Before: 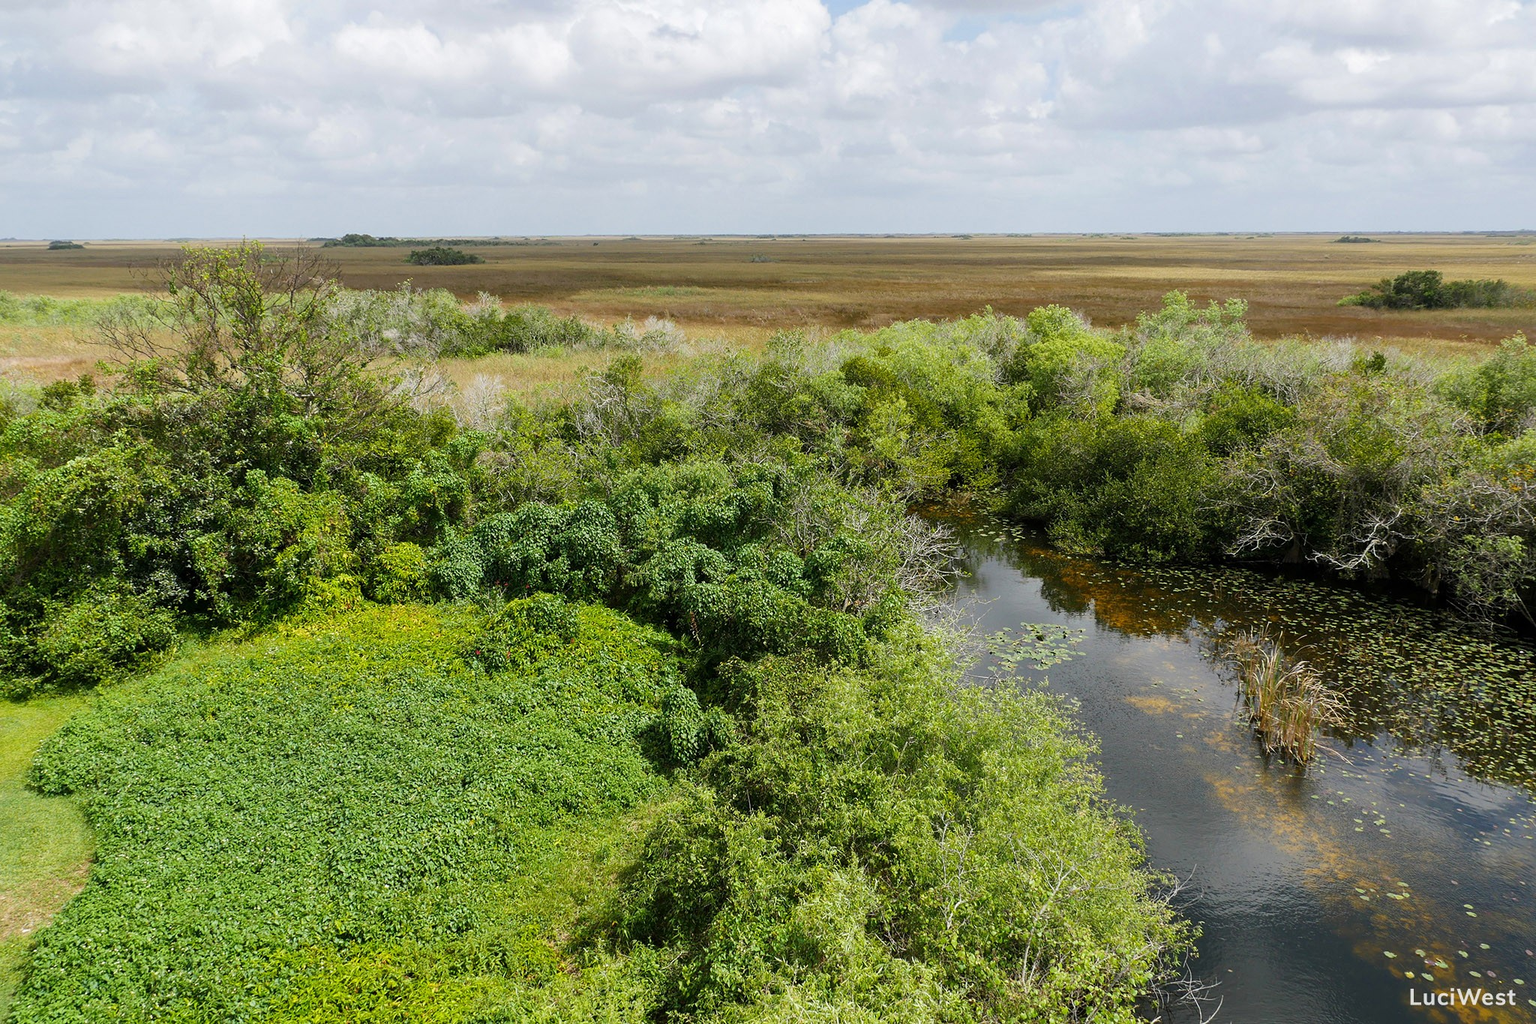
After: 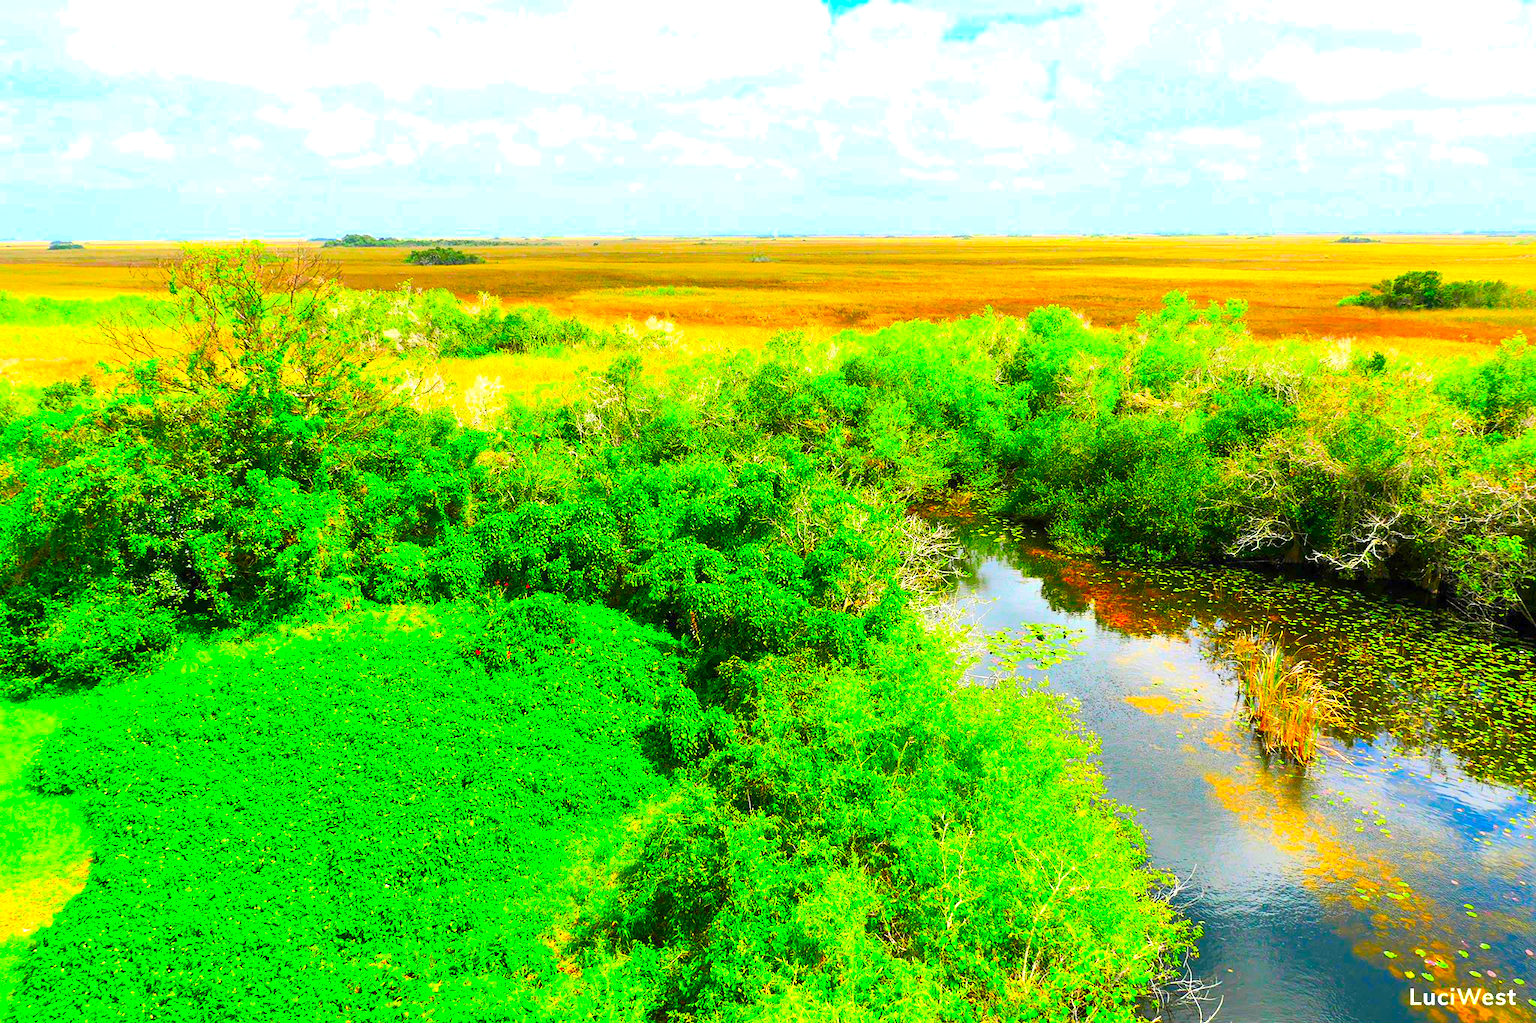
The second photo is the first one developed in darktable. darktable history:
color correction: saturation 3
exposure: exposure 1.061 EV, compensate highlight preservation false
contrast brightness saturation: contrast 0.2, brightness 0.16, saturation 0.22
